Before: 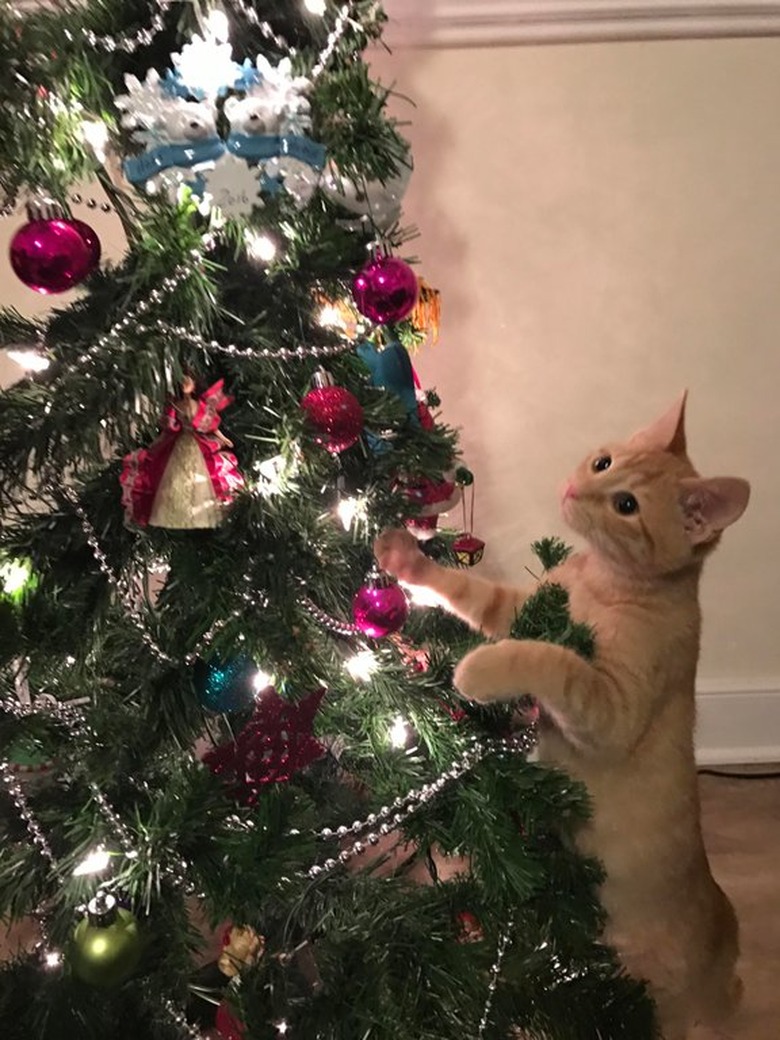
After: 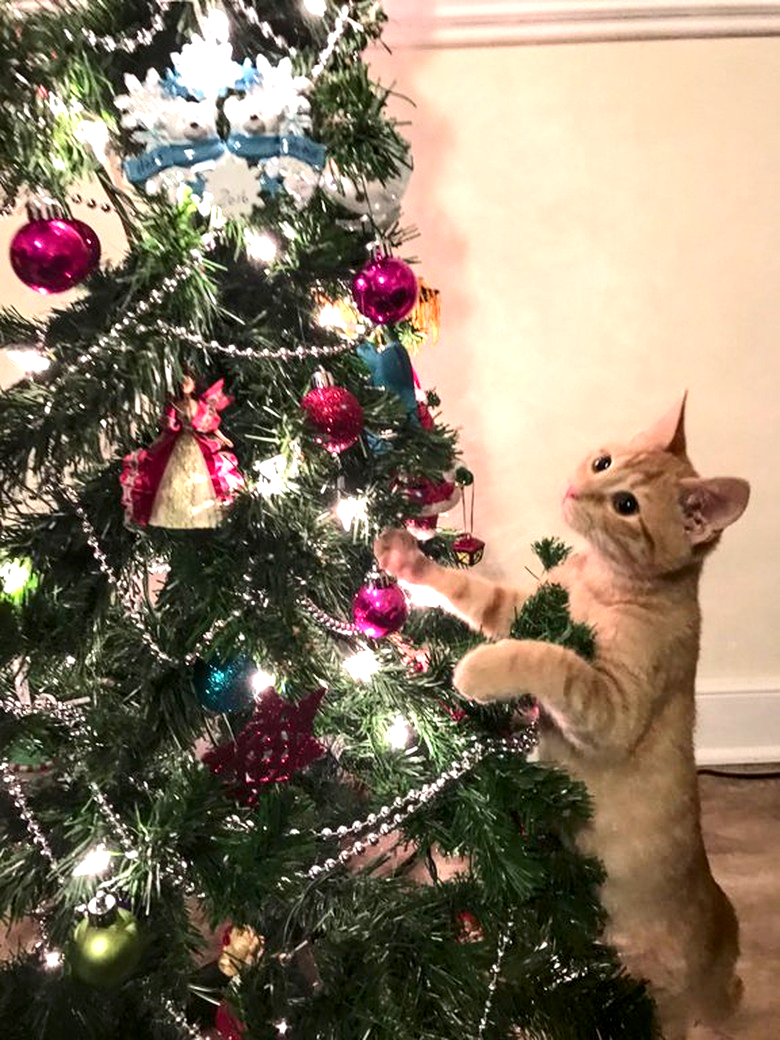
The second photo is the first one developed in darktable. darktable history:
exposure: black level correction 0.001, exposure 0.964 EV, compensate exposure bias true, compensate highlight preservation false
local contrast: detail 130%
tone curve: curves: ch0 [(0, 0) (0.055, 0.031) (0.282, 0.215) (0.729, 0.785) (1, 1)], color space Lab, independent channels, preserve colors none
